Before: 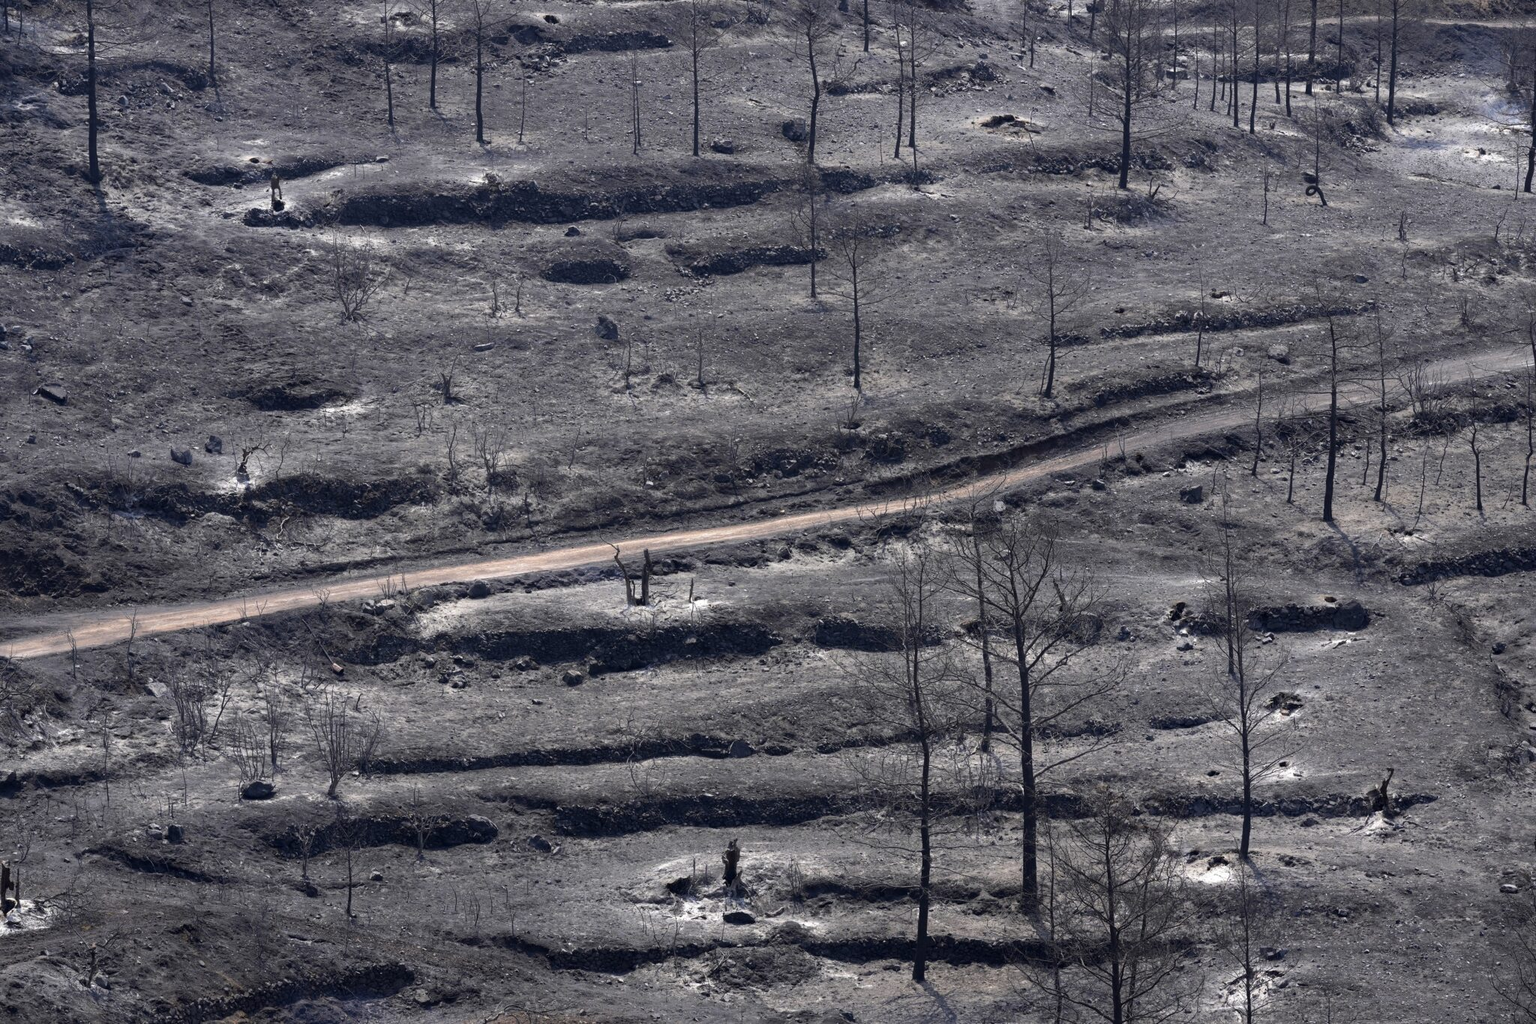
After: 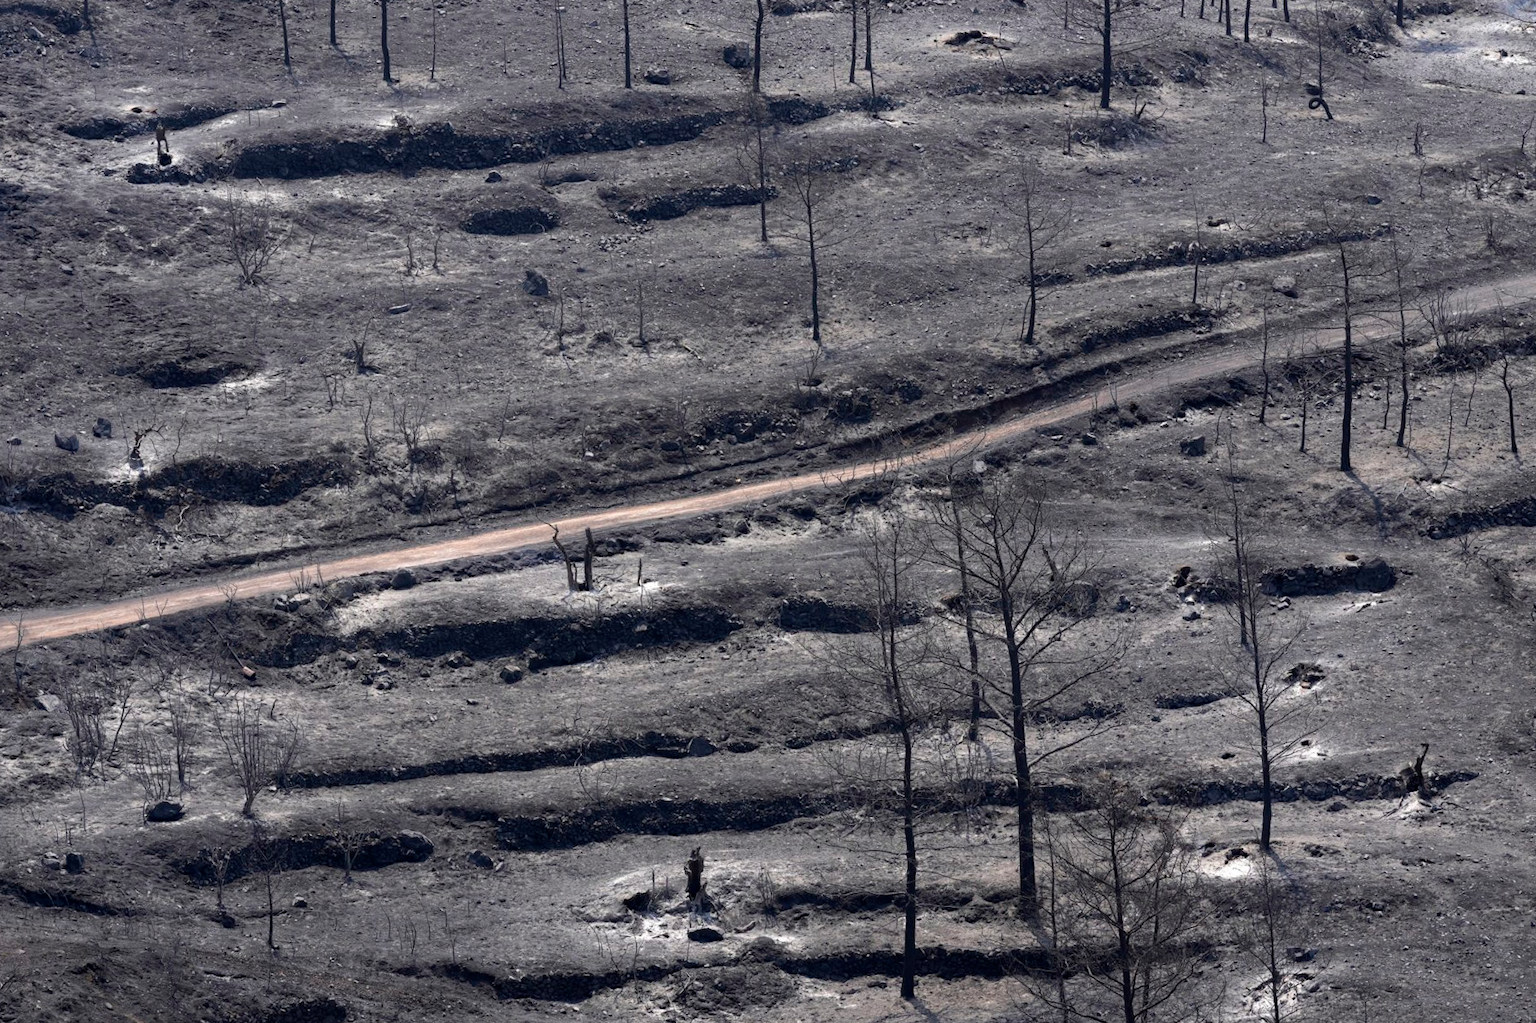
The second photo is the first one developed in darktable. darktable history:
contrast brightness saturation: saturation -0.05
crop and rotate: angle 1.96°, left 5.673%, top 5.673%
